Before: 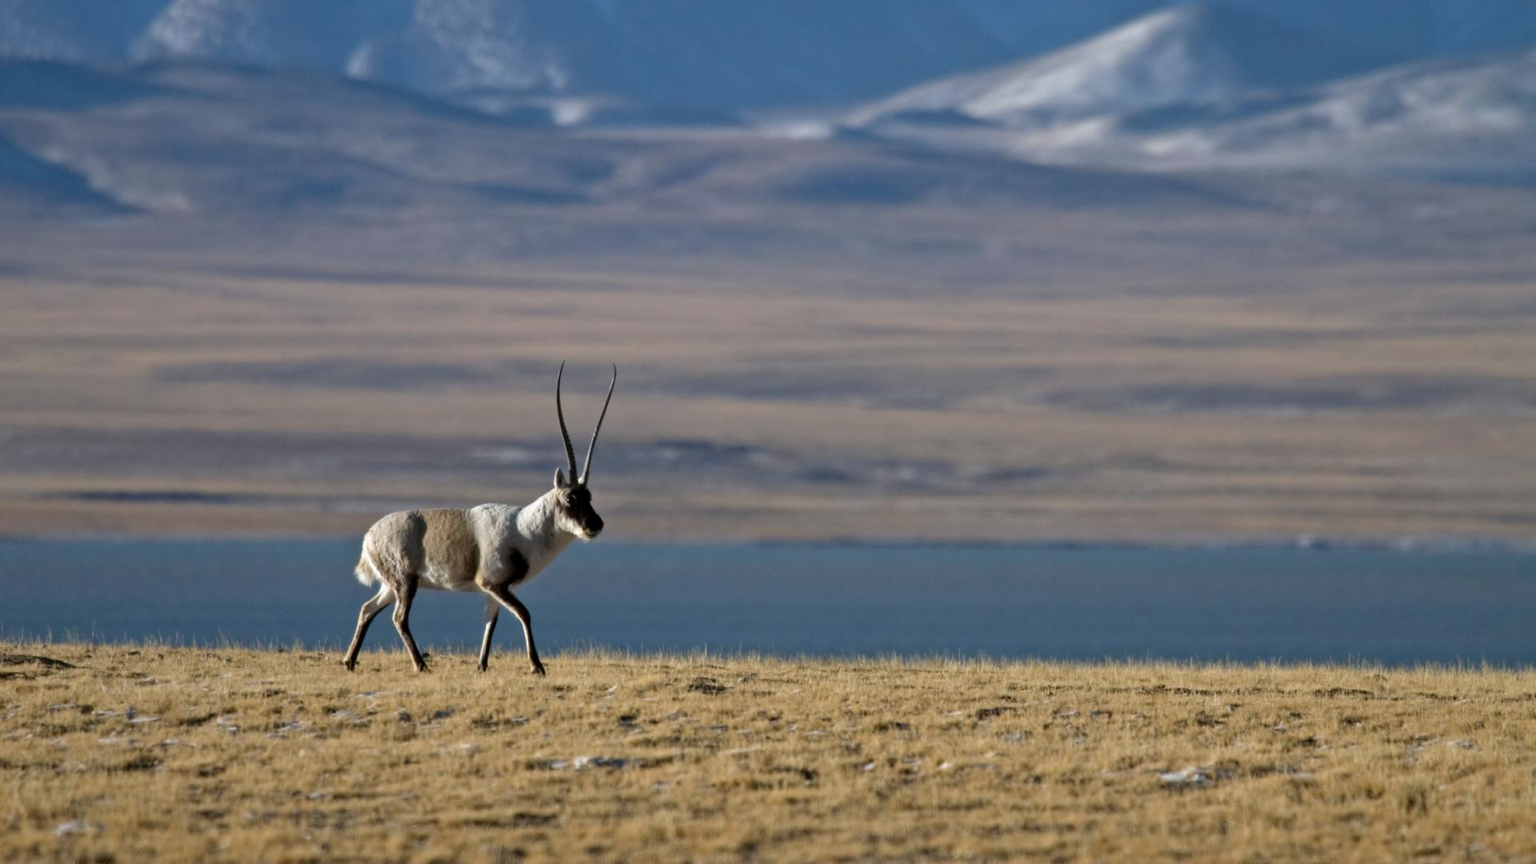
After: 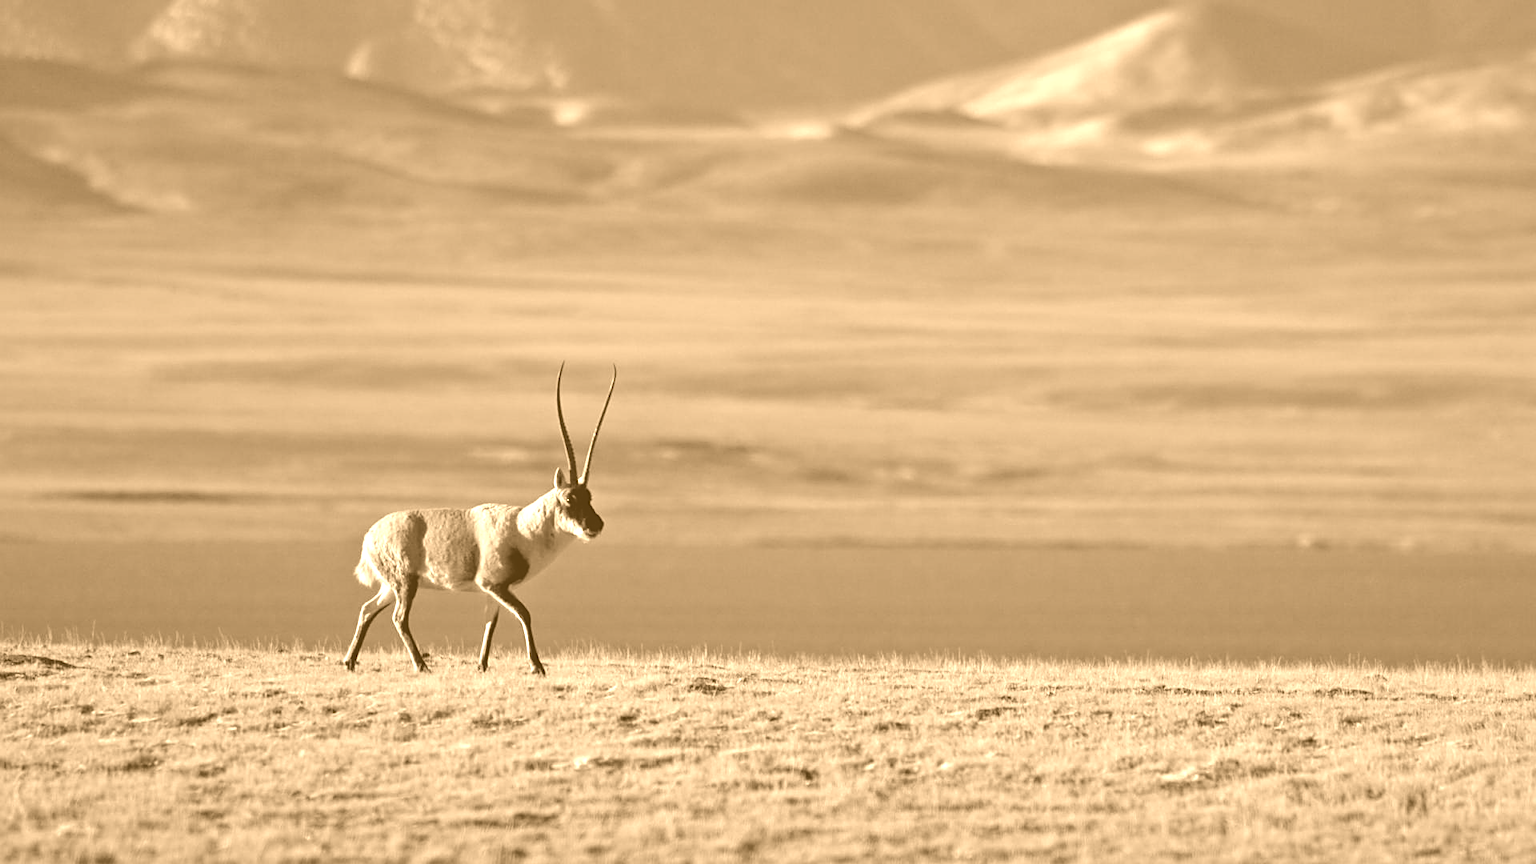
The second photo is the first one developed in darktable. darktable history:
colorize: hue 28.8°, source mix 100%
sharpen: on, module defaults
